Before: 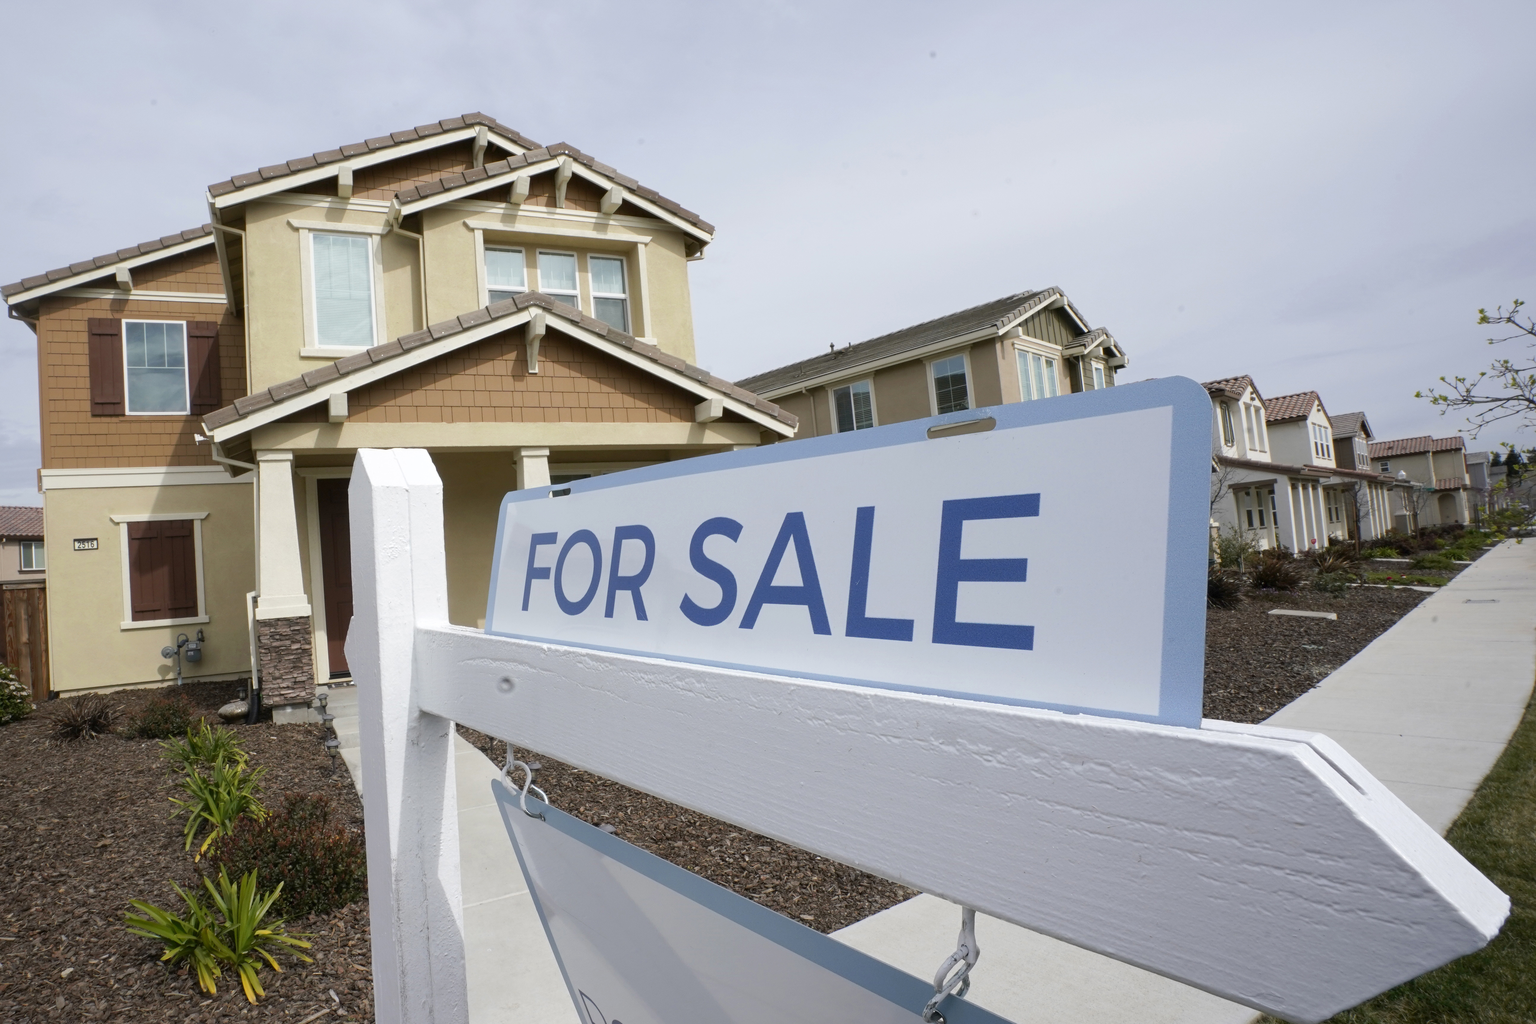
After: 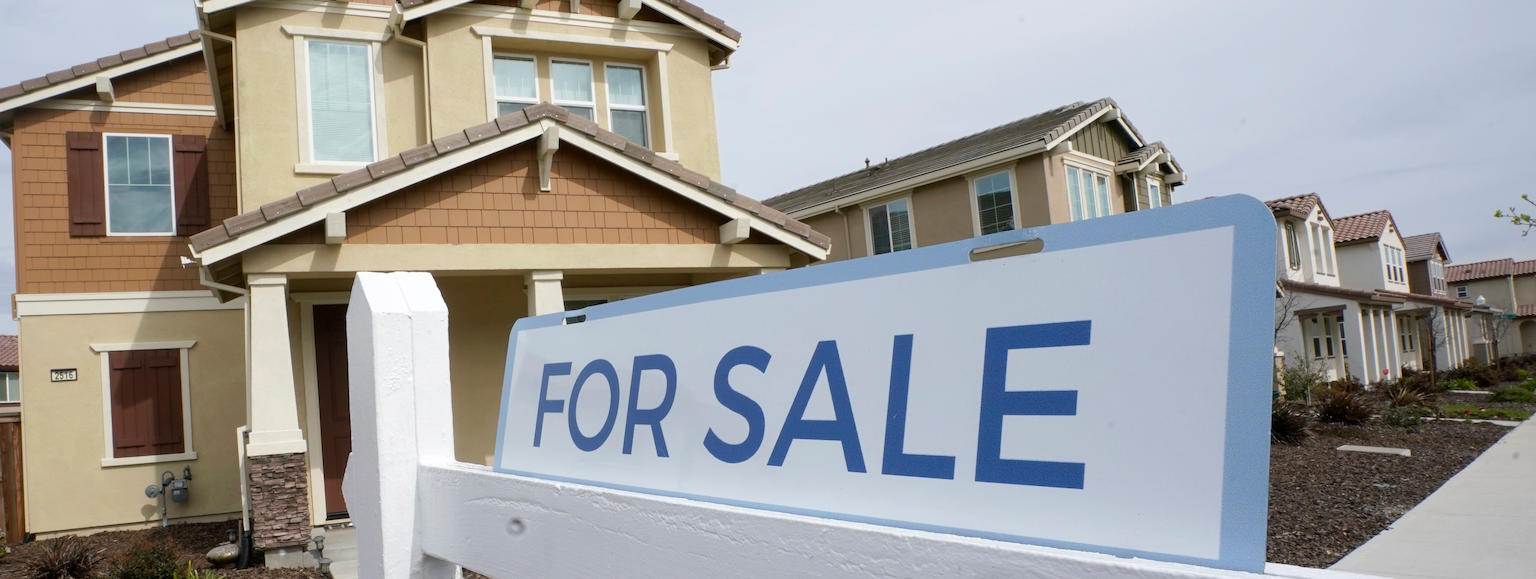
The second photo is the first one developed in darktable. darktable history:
crop: left 1.763%, top 19.173%, right 5.336%, bottom 28.216%
